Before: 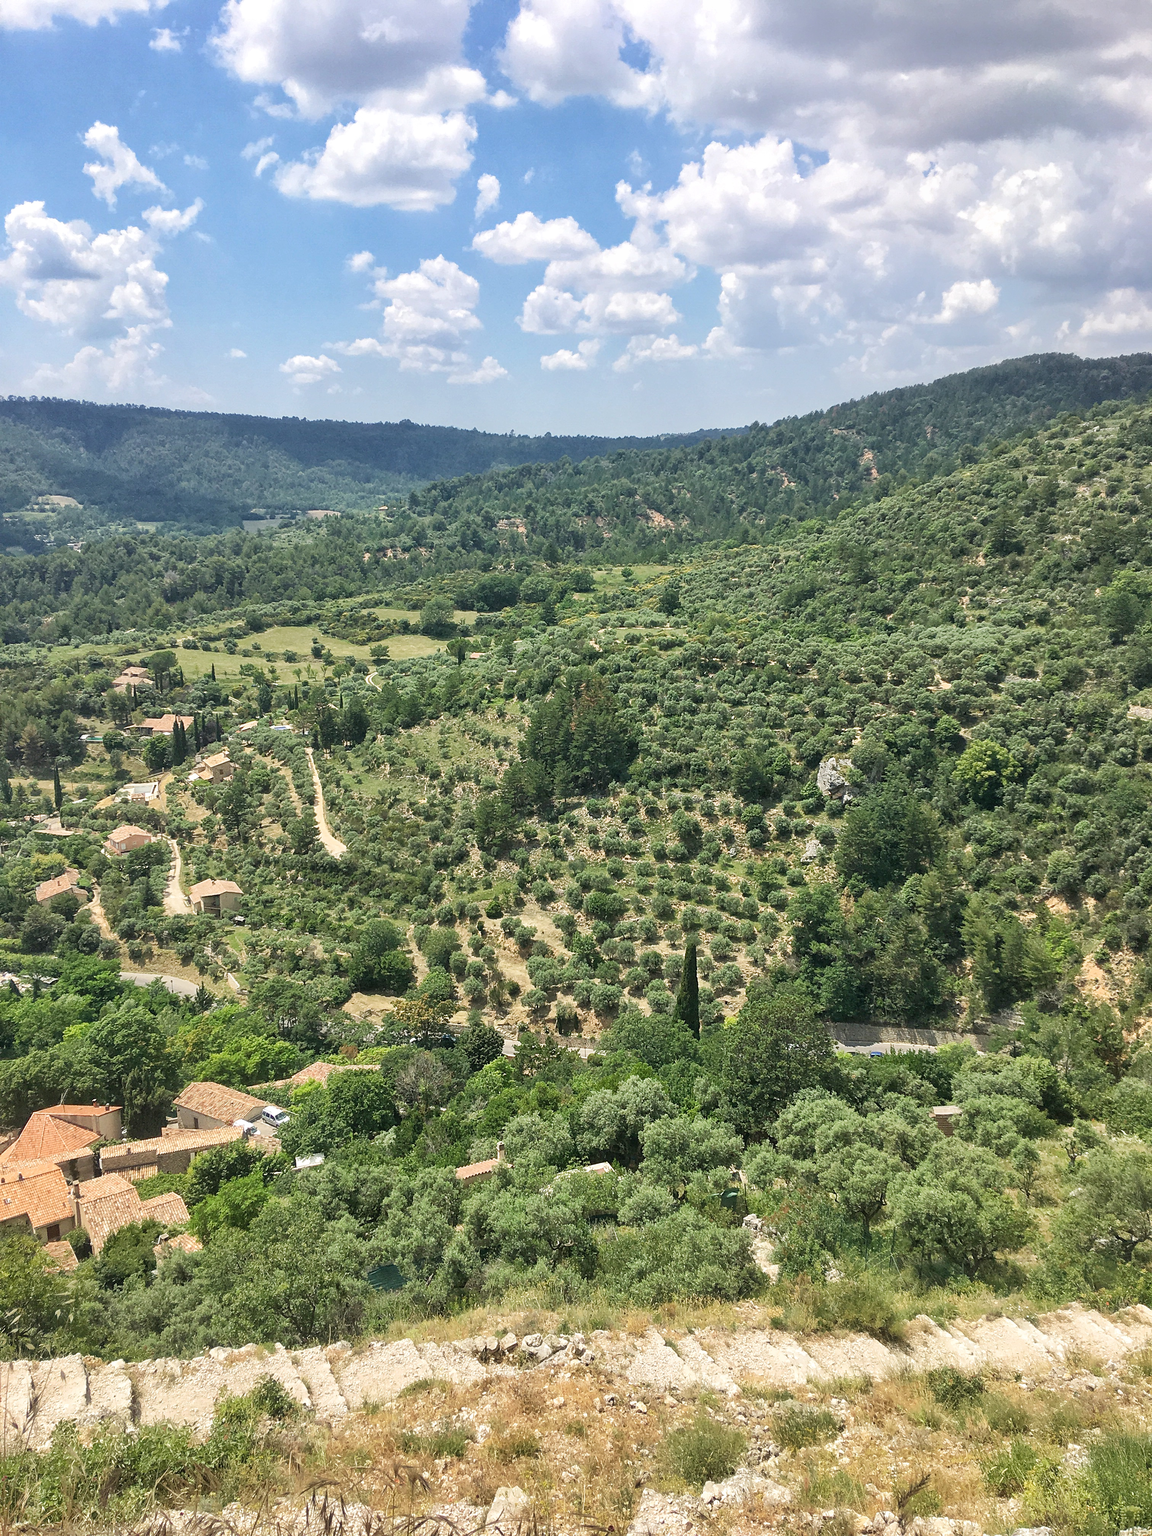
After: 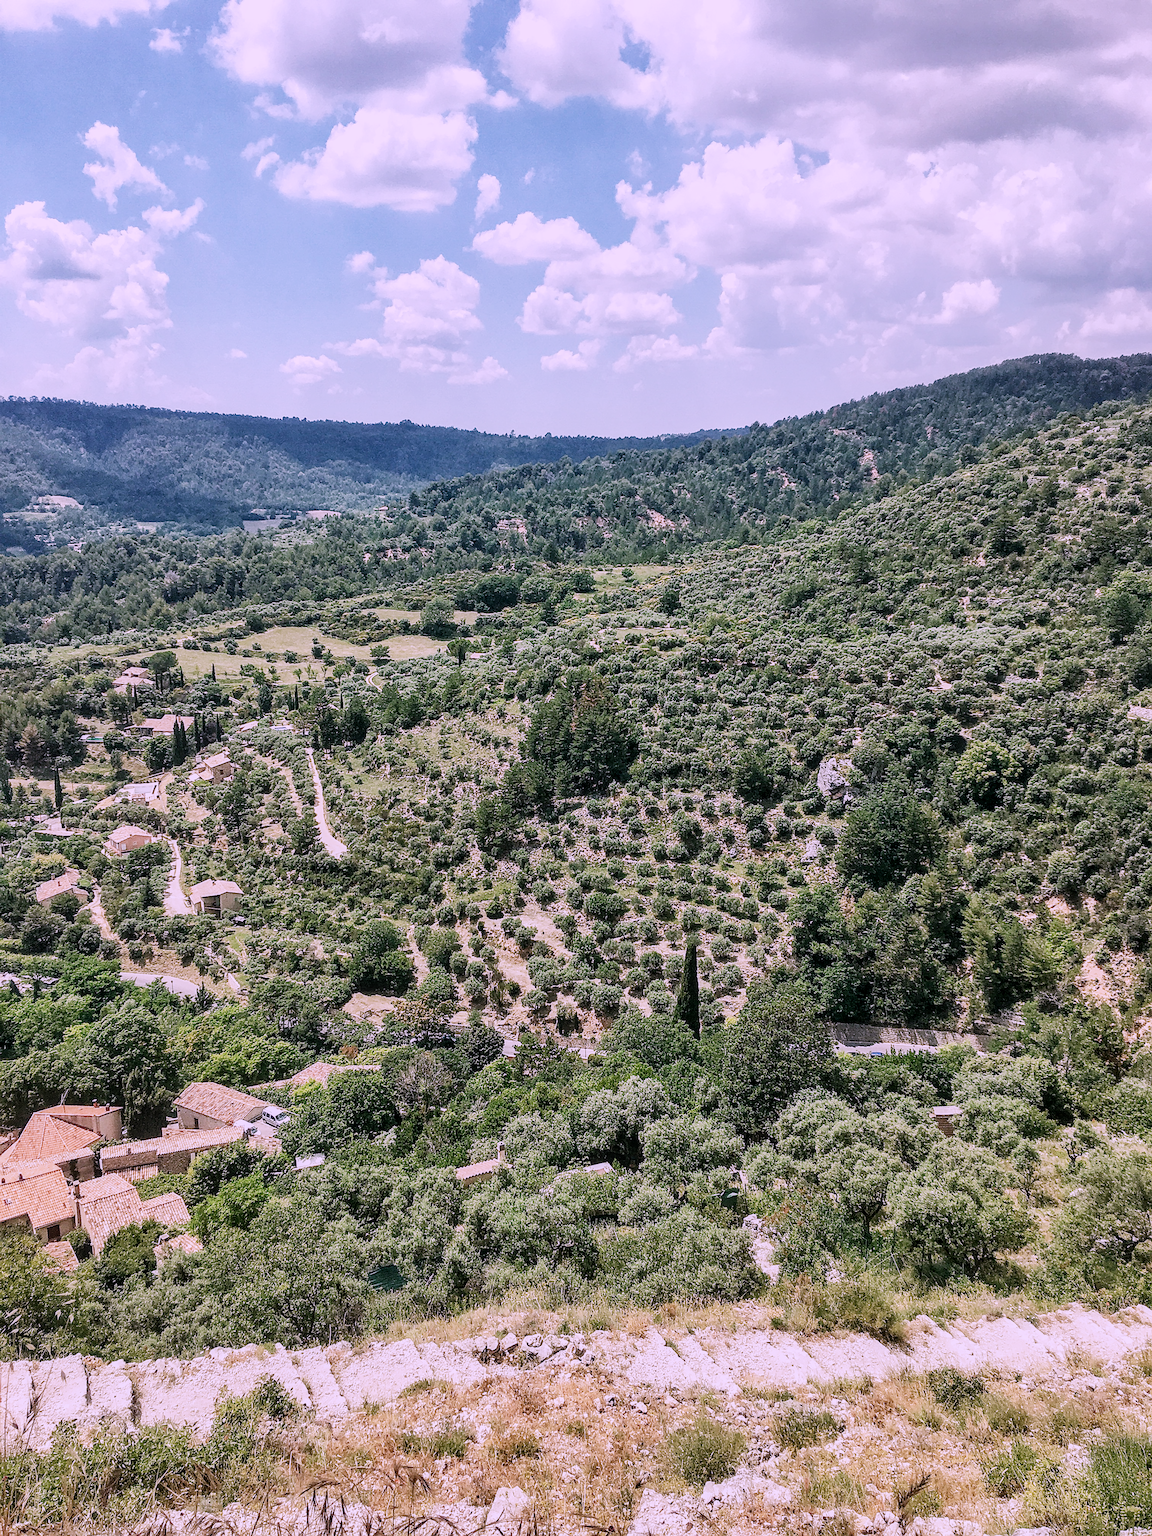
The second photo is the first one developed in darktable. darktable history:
sharpen: on, module defaults
color correction: highlights a* 15.46, highlights b* -20.56
local contrast: on, module defaults
sigmoid: contrast 1.7, skew -0.2, preserve hue 0%, red attenuation 0.1, red rotation 0.035, green attenuation 0.1, green rotation -0.017, blue attenuation 0.15, blue rotation -0.052, base primaries Rec2020
